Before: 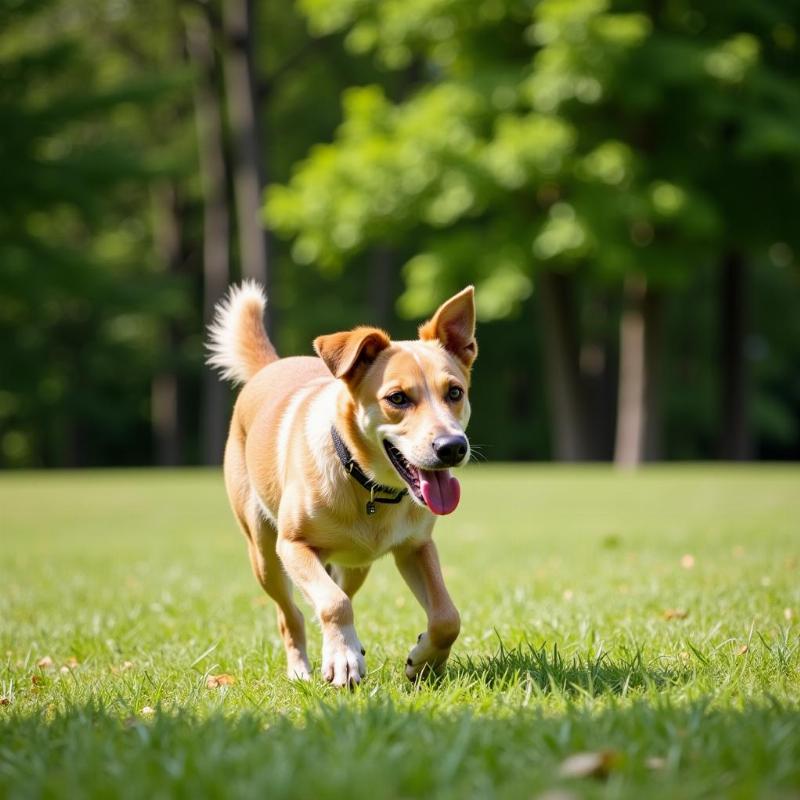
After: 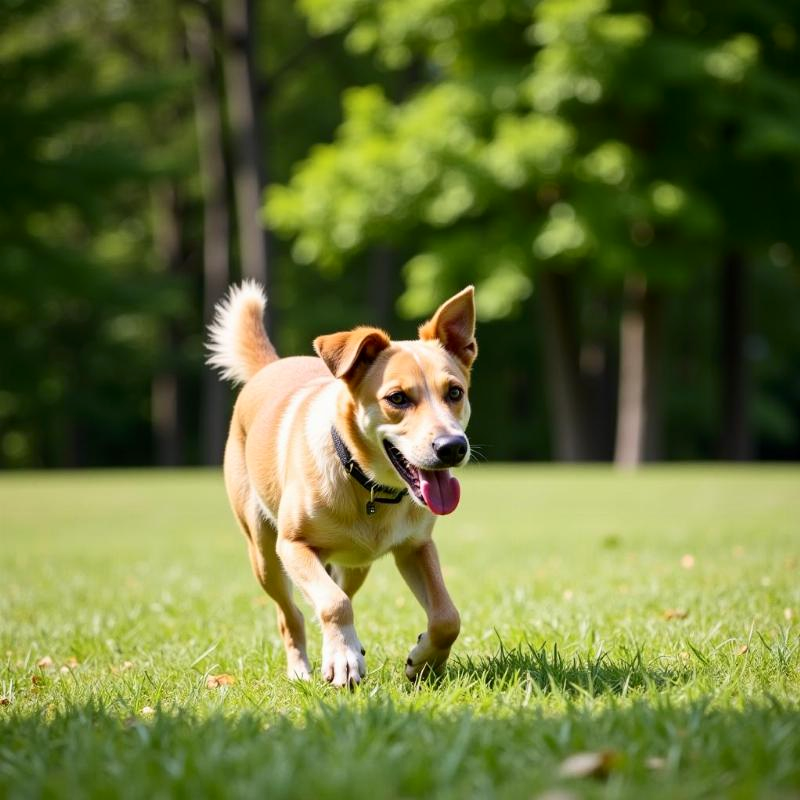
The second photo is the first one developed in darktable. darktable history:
contrast brightness saturation: contrast 0.14
